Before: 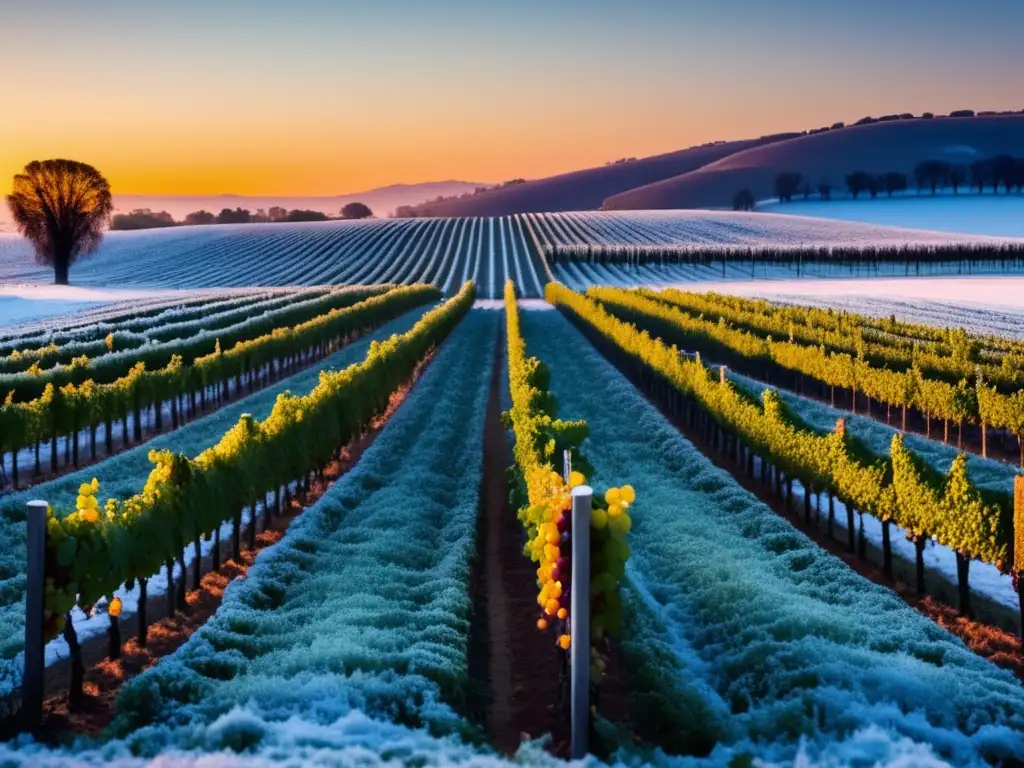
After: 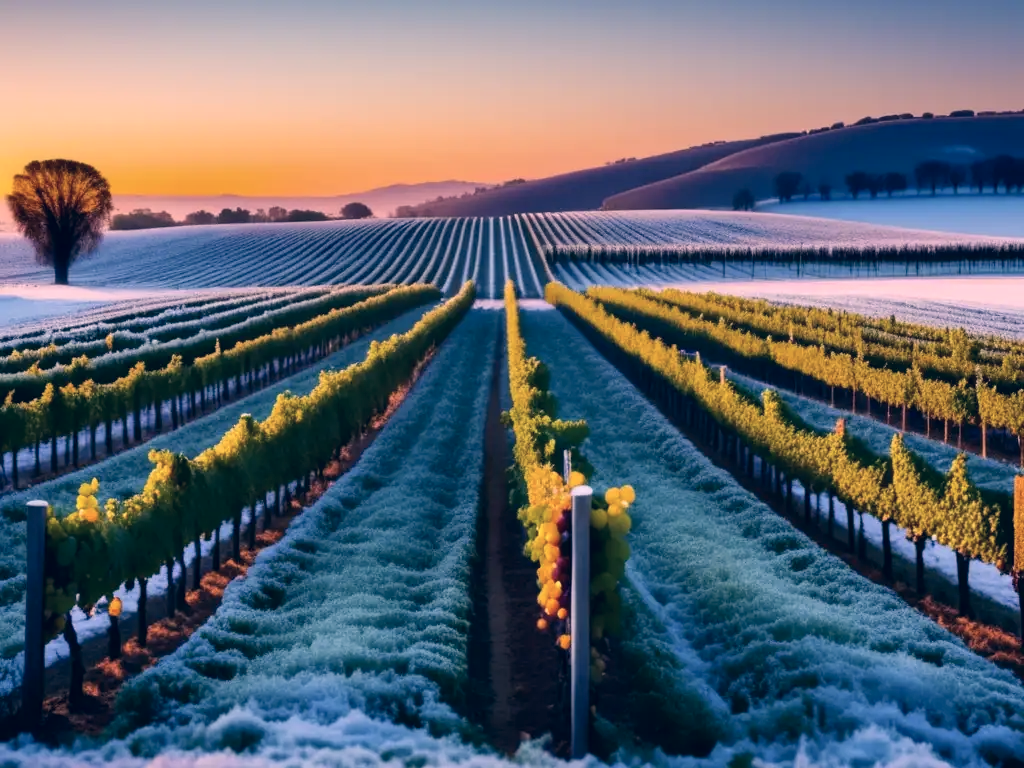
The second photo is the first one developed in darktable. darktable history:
color correction: highlights a* 14.3, highlights b* 5.8, shadows a* -5.34, shadows b* -15.42, saturation 0.832
